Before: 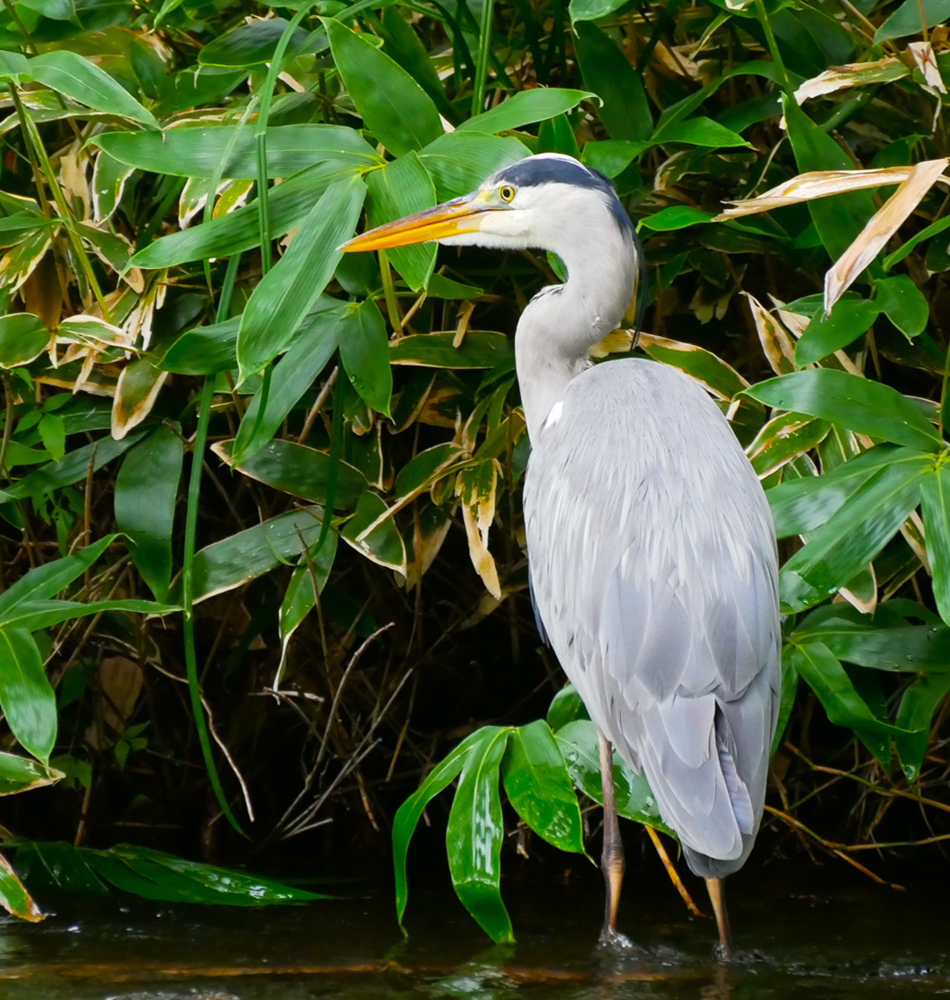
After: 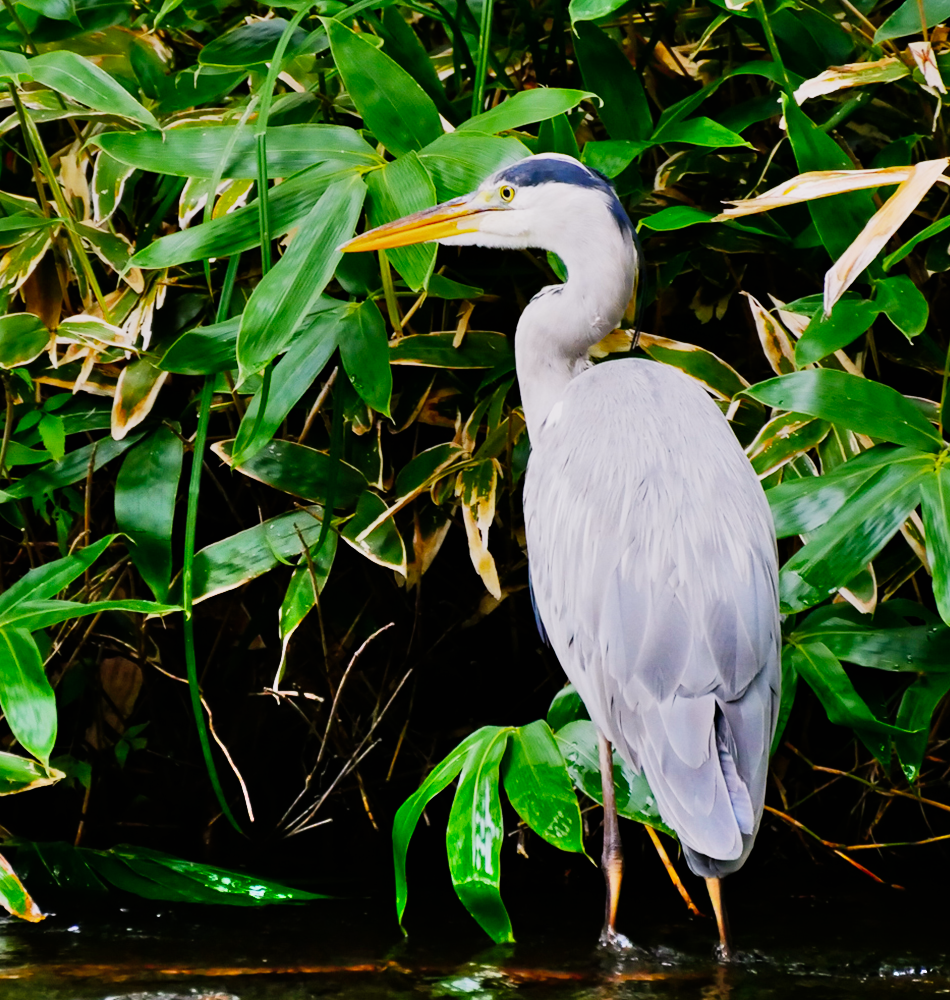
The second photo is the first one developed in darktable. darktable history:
white balance: red 1.05, blue 1.072
shadows and highlights: soften with gaussian
haze removal: compatibility mode true, adaptive false
sigmoid: contrast 1.69, skew -0.23, preserve hue 0%, red attenuation 0.1, red rotation 0.035, green attenuation 0.1, green rotation -0.017, blue attenuation 0.15, blue rotation -0.052, base primaries Rec2020
